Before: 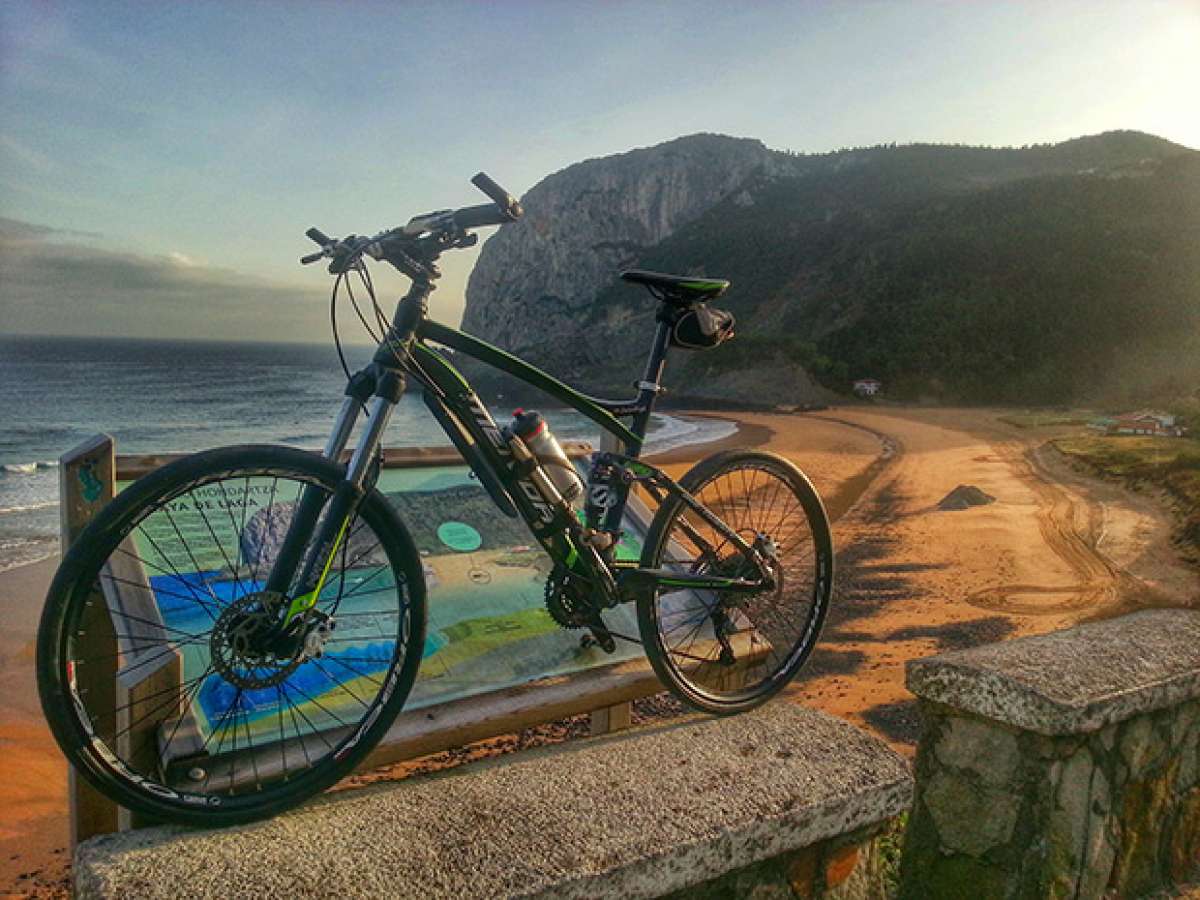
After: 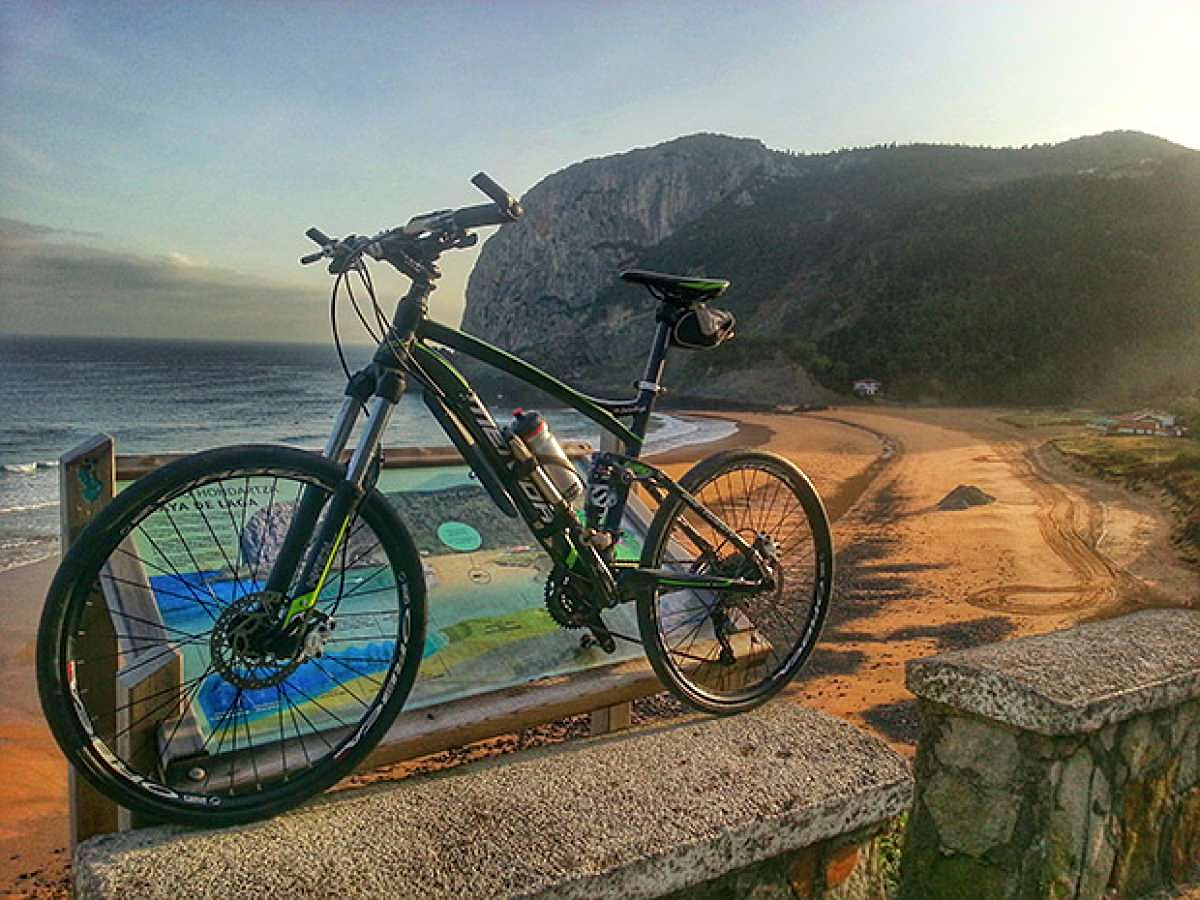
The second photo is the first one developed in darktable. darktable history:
shadows and highlights: highlights 69.29, soften with gaussian
sharpen: on, module defaults
